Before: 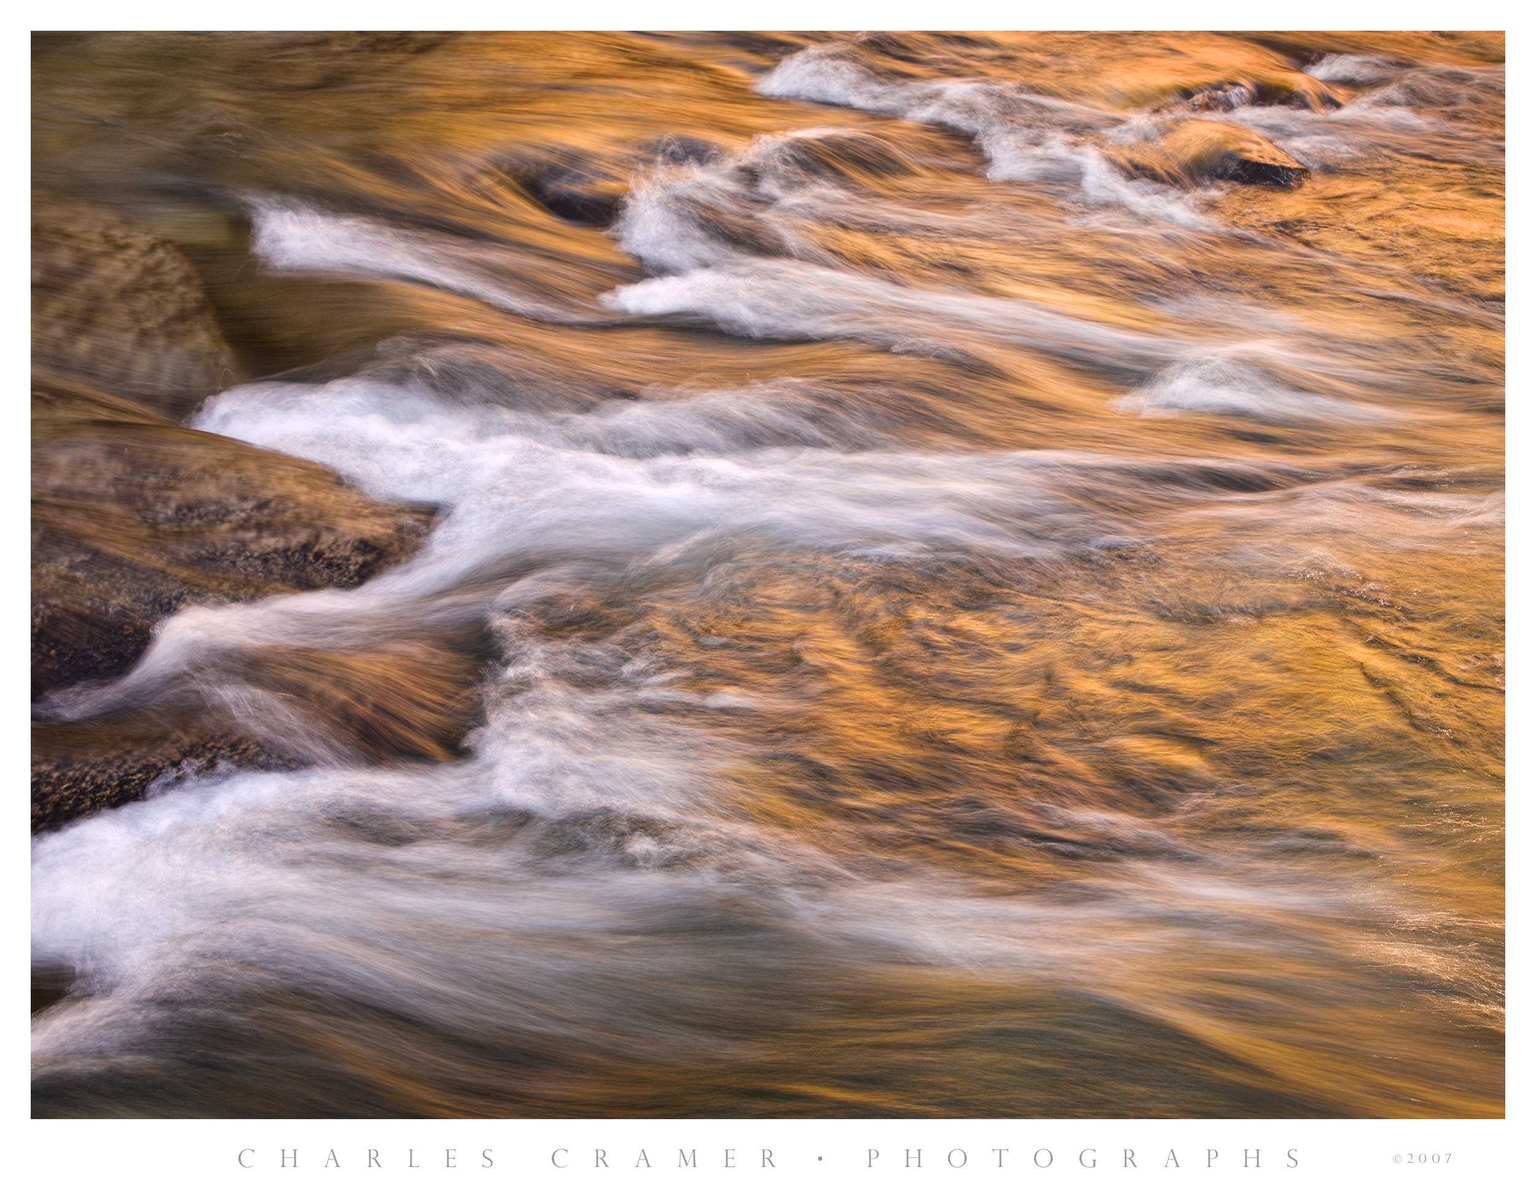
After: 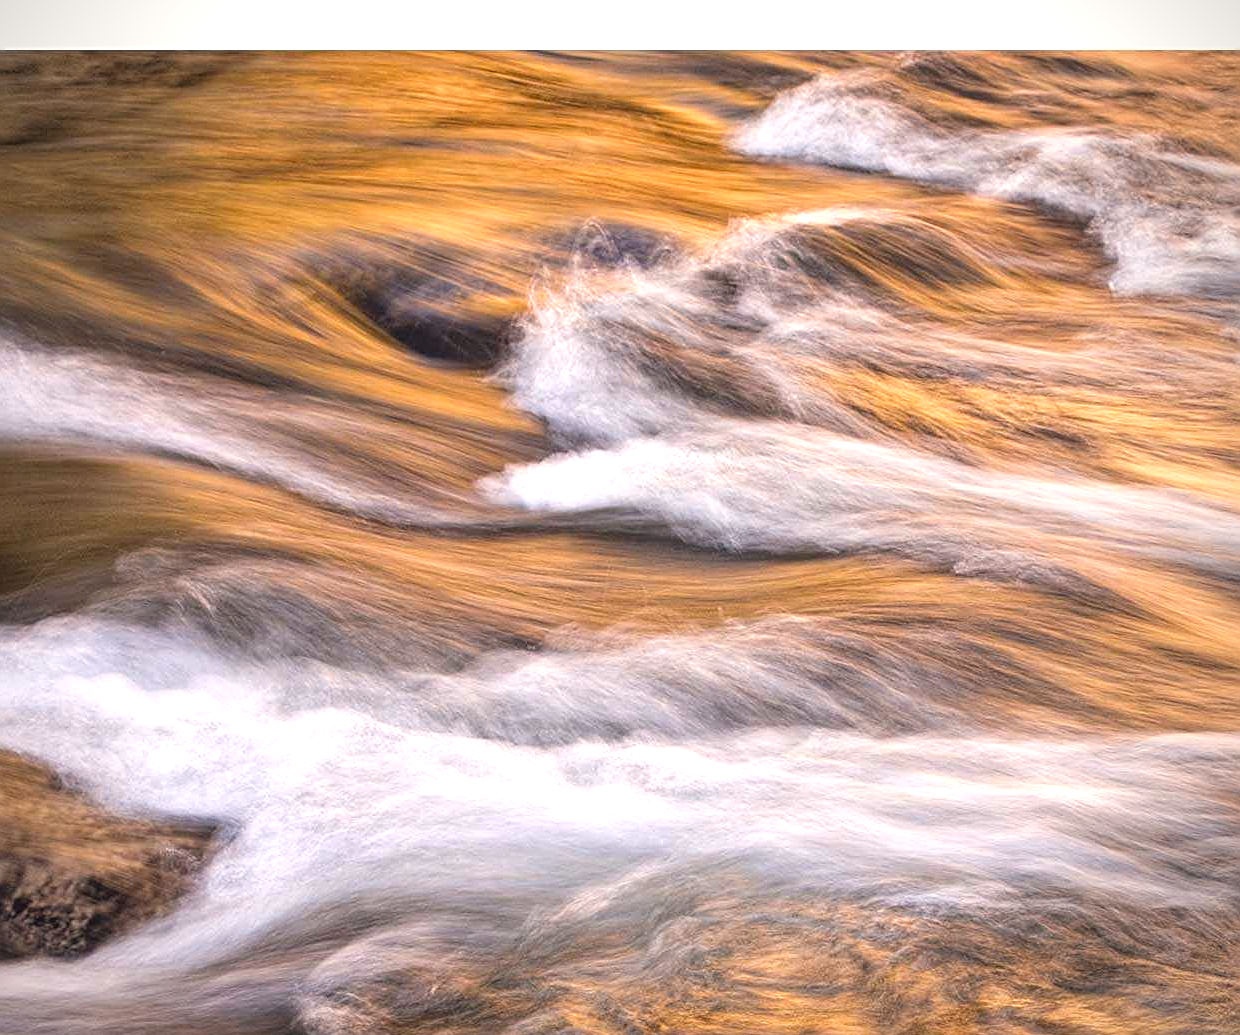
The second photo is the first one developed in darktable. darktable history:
crop: left 19.888%, right 30.507%, bottom 46.966%
local contrast: detail 109%
color correction: highlights a* 0.518, highlights b* 2.85, saturation 1.06
levels: black 0.101%, gray 50.88%, levels [0.016, 0.5, 0.996]
vignetting: brightness -0.431, saturation -0.207, unbound false
sharpen: on, module defaults
tone equalizer: -8 EV -0.401 EV, -7 EV -0.398 EV, -6 EV -0.326 EV, -5 EV -0.245 EV, -3 EV 0.207 EV, -2 EV 0.344 EV, -1 EV 0.369 EV, +0 EV 0.436 EV
